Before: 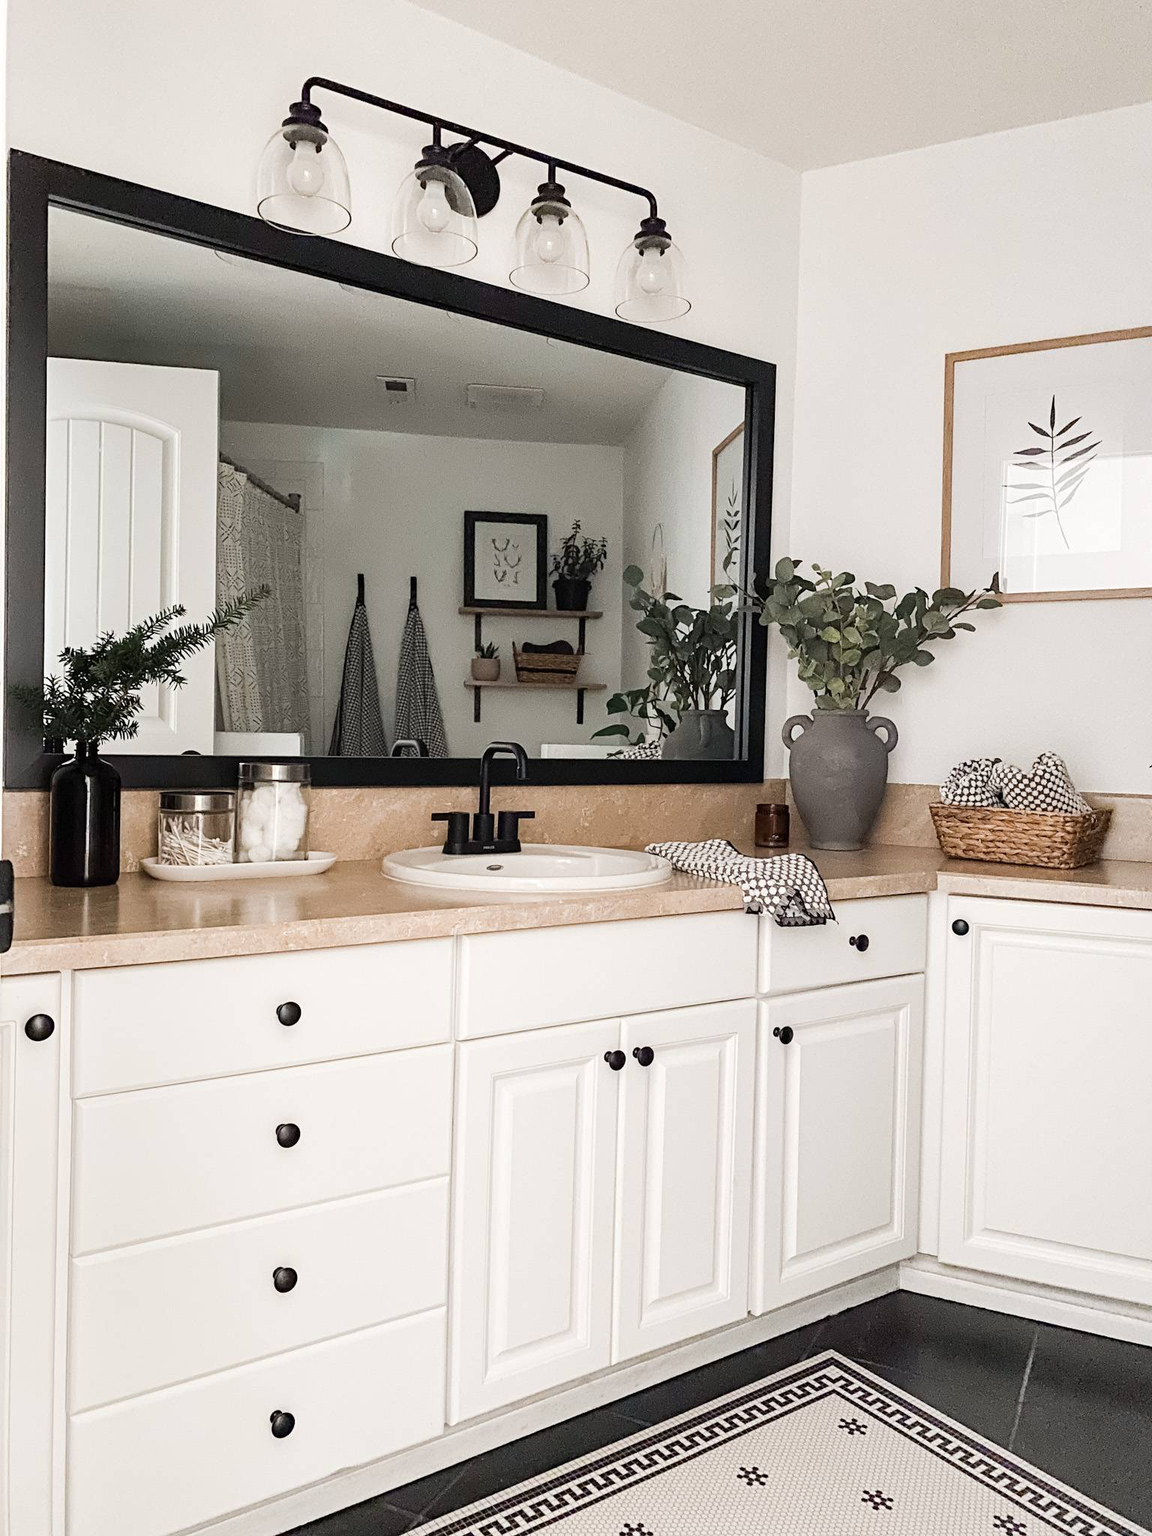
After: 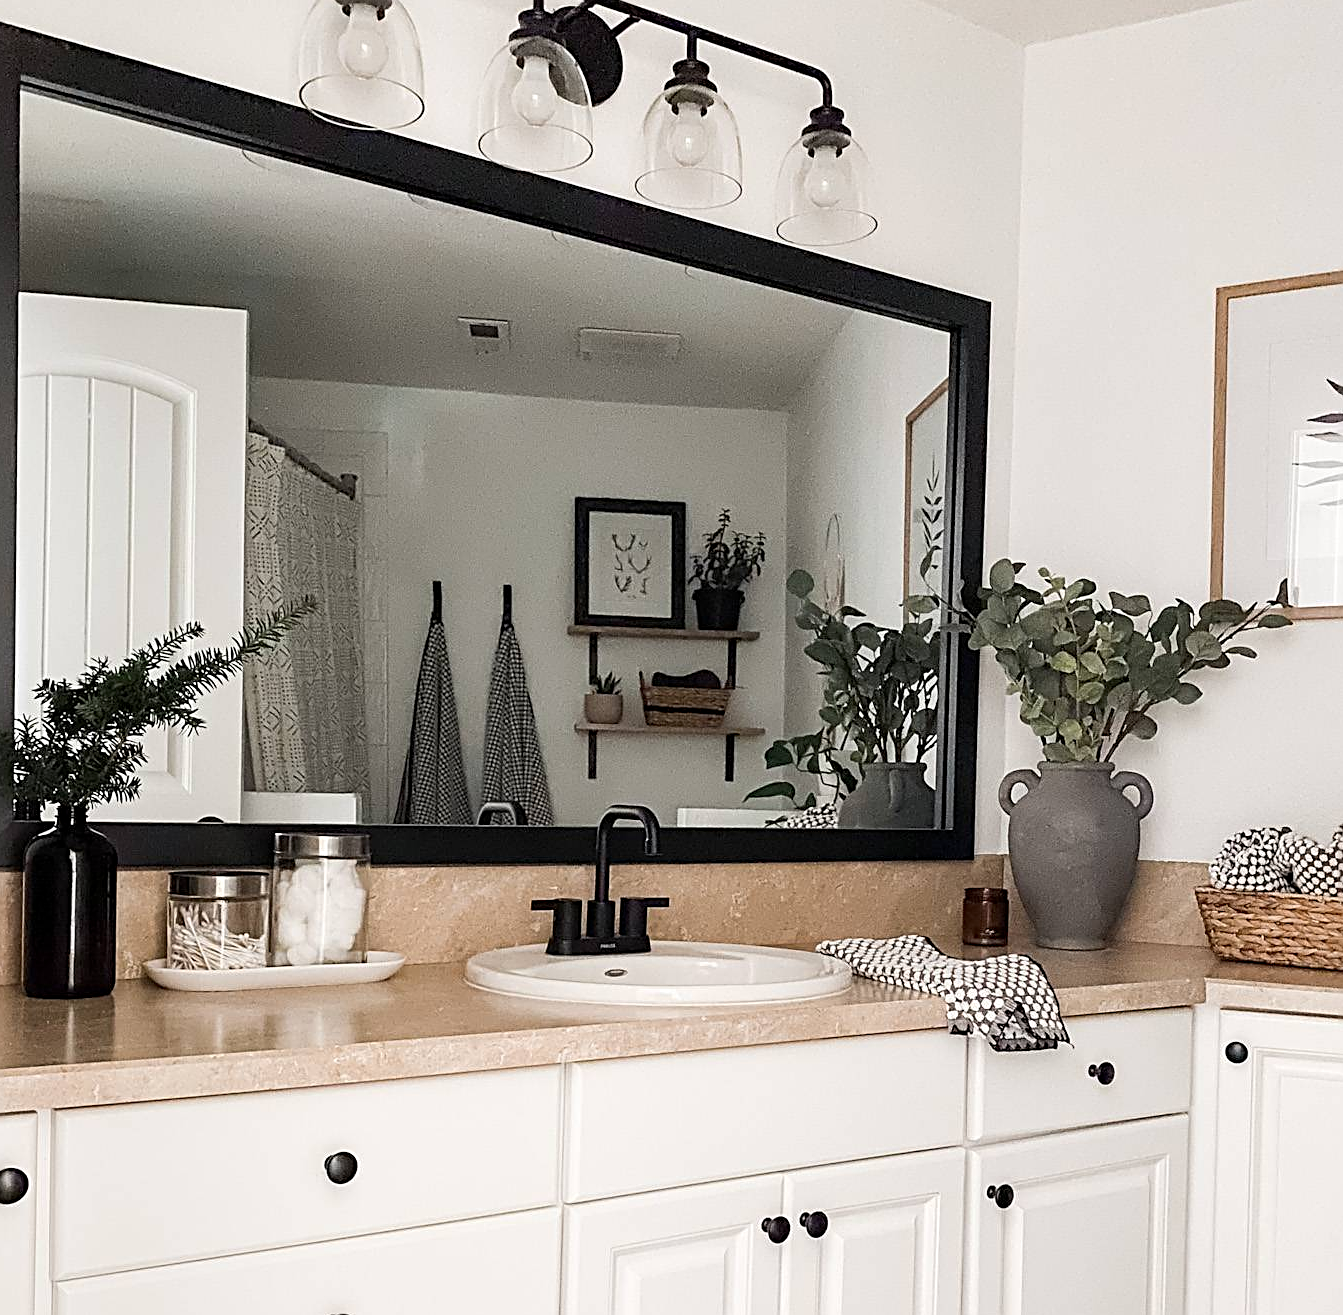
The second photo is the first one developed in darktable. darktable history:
sharpen: on, module defaults
exposure: black level correction 0.001, compensate highlight preservation false
crop: left 2.884%, top 8.999%, right 9.672%, bottom 26.775%
